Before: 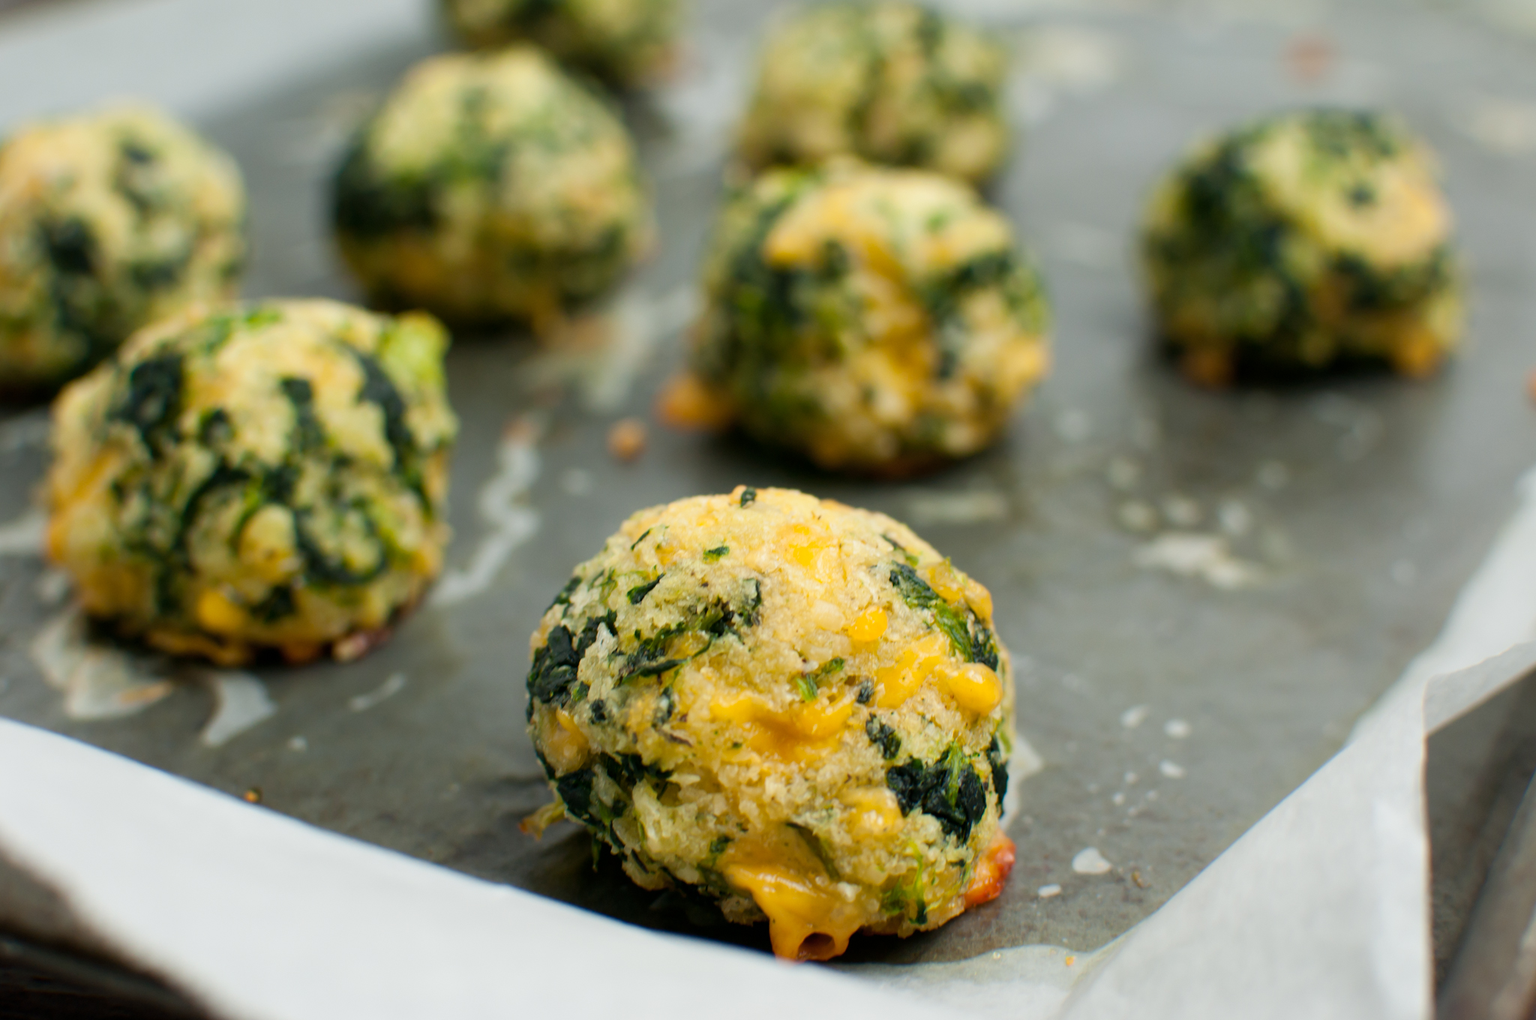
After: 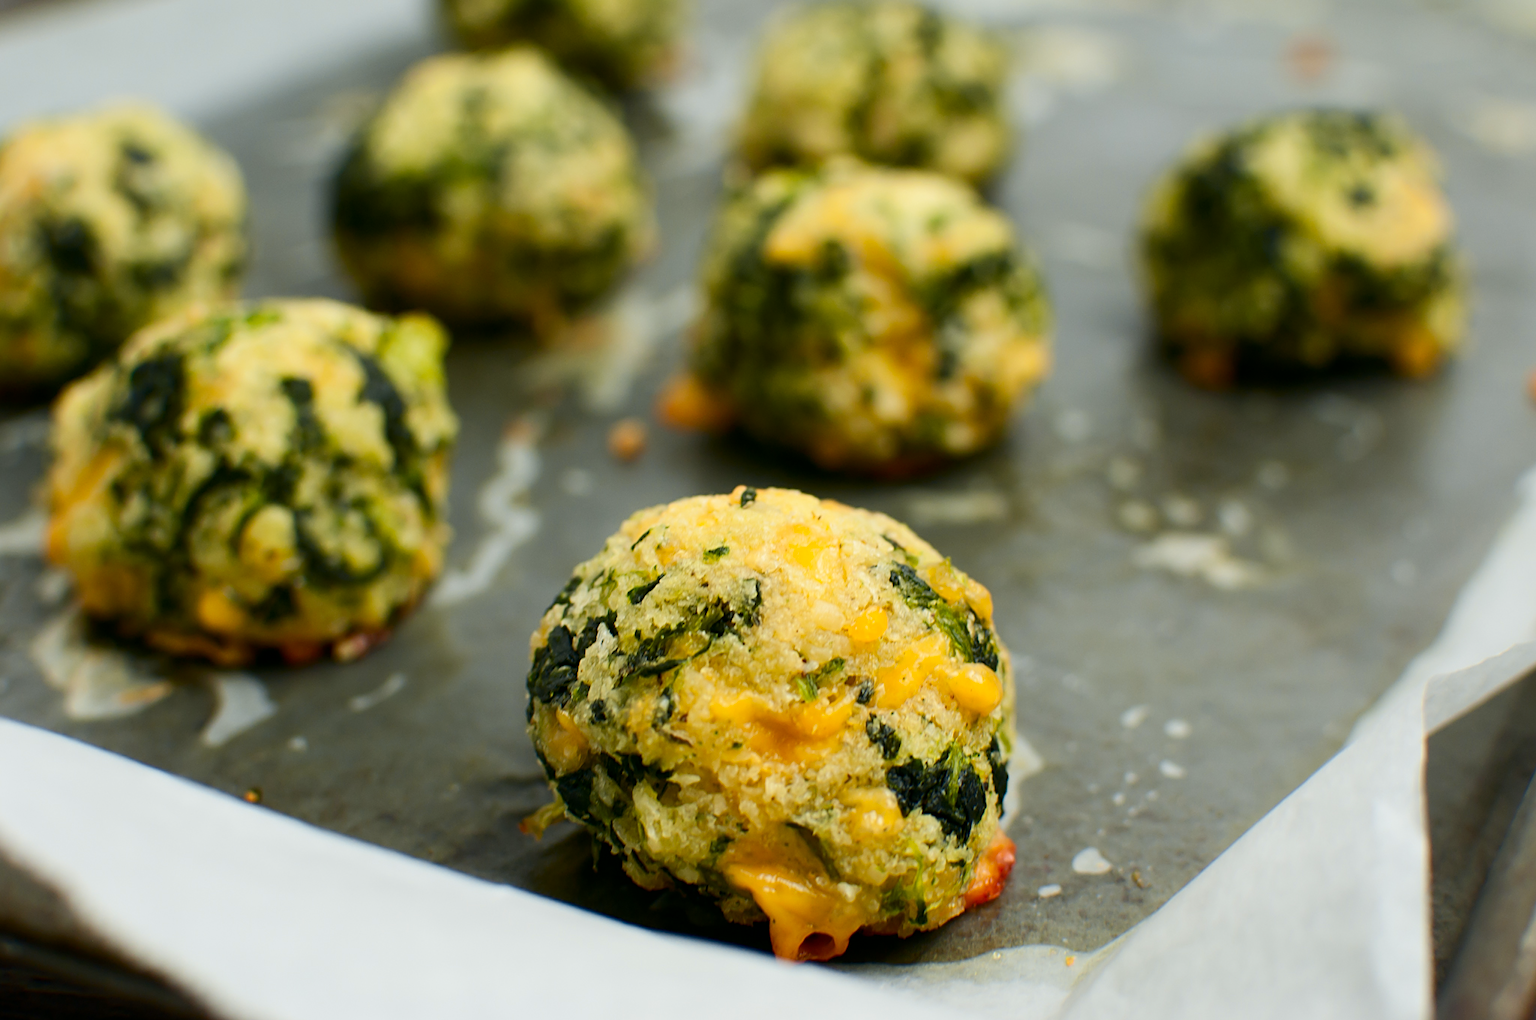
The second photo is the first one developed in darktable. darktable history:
sharpen: on, module defaults
tone curve: curves: ch0 [(0, 0) (0.227, 0.17) (0.766, 0.774) (1, 1)]; ch1 [(0, 0) (0.114, 0.127) (0.437, 0.452) (0.498, 0.495) (0.579, 0.602) (1, 1)]; ch2 [(0, 0) (0.233, 0.259) (0.493, 0.492) (0.568, 0.596) (1, 1)], color space Lab, independent channels, preserve colors none
